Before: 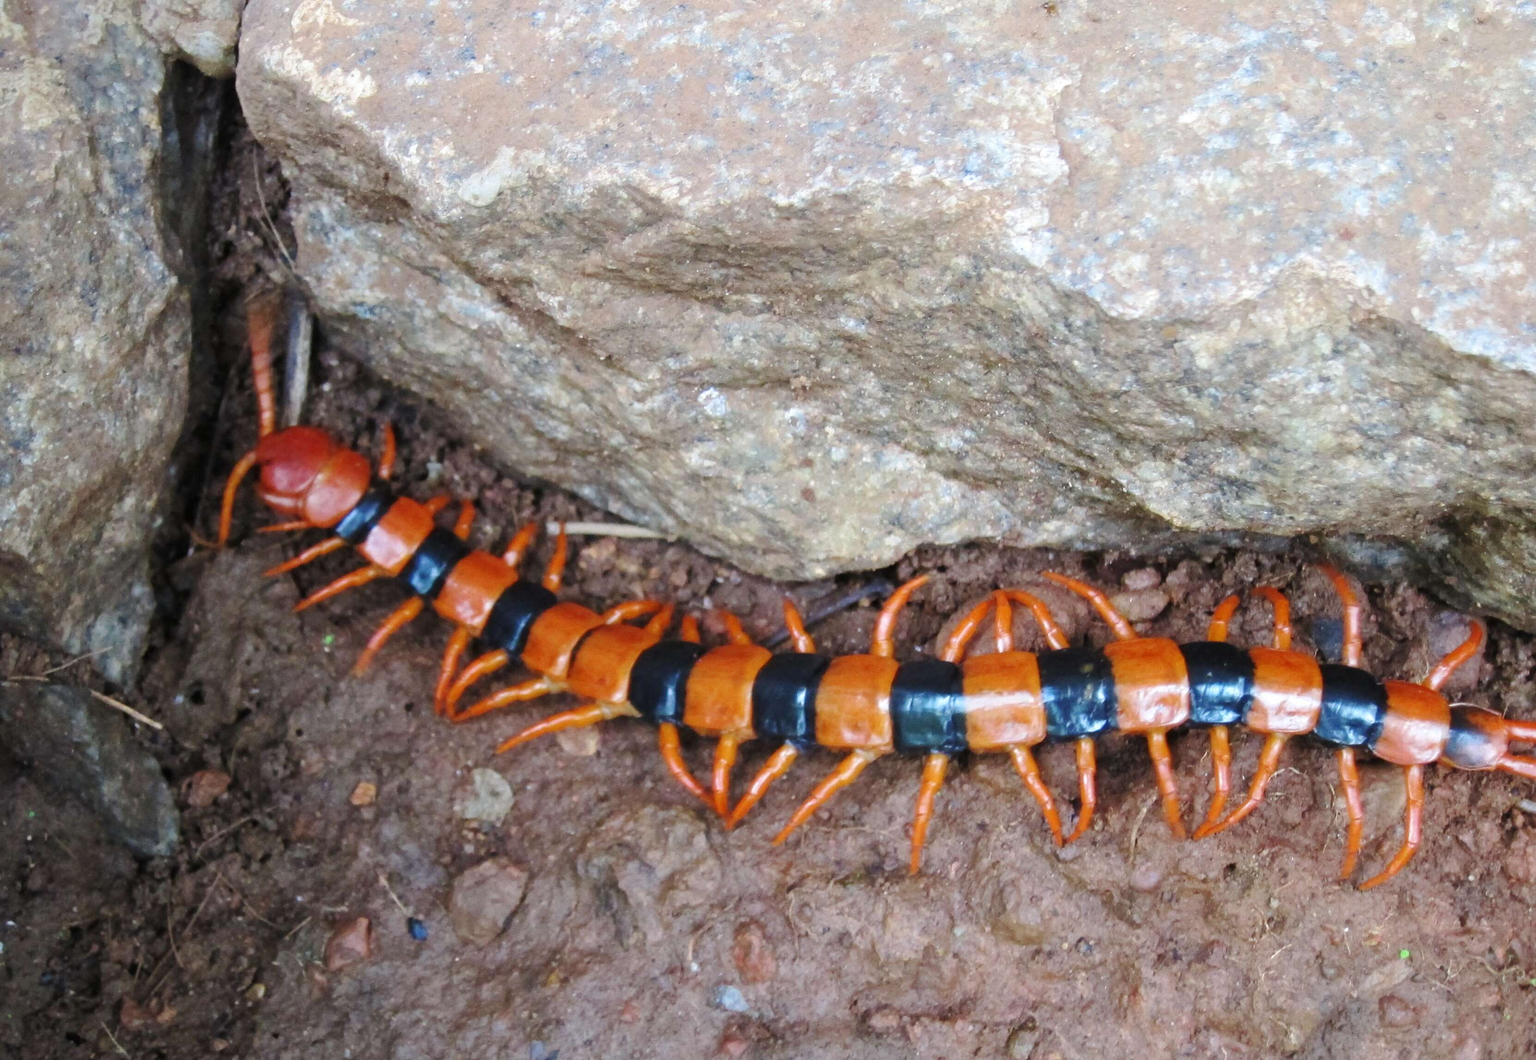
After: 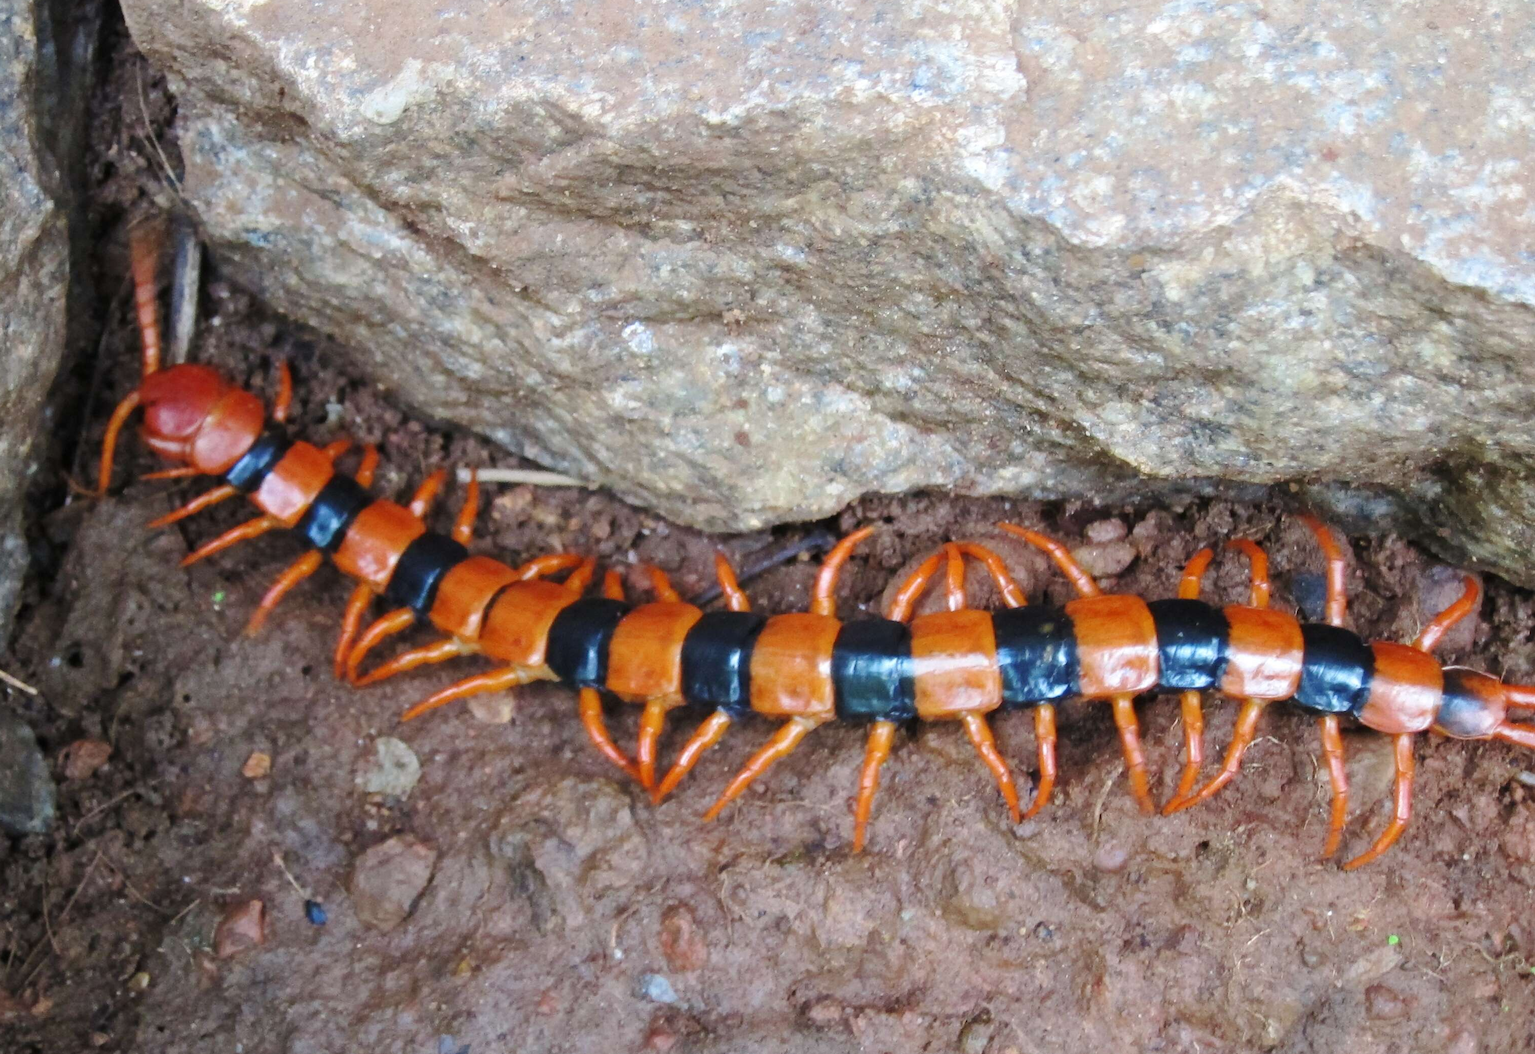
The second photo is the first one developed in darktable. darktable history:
crop and rotate: left 8.371%, top 8.795%
